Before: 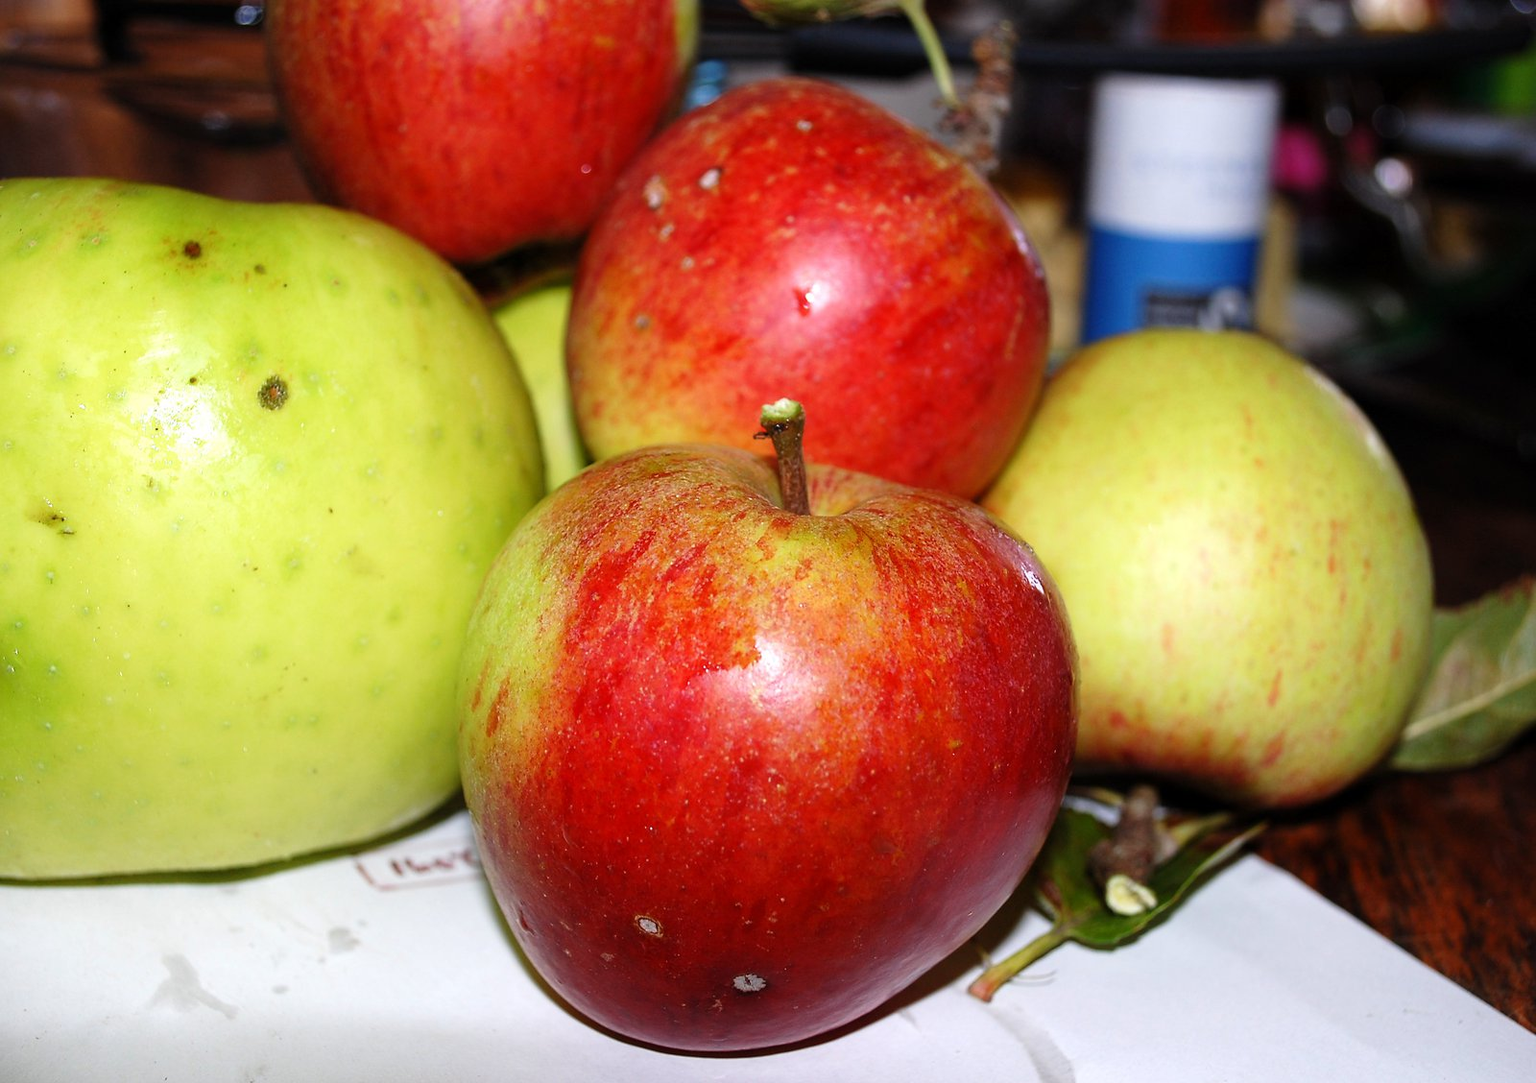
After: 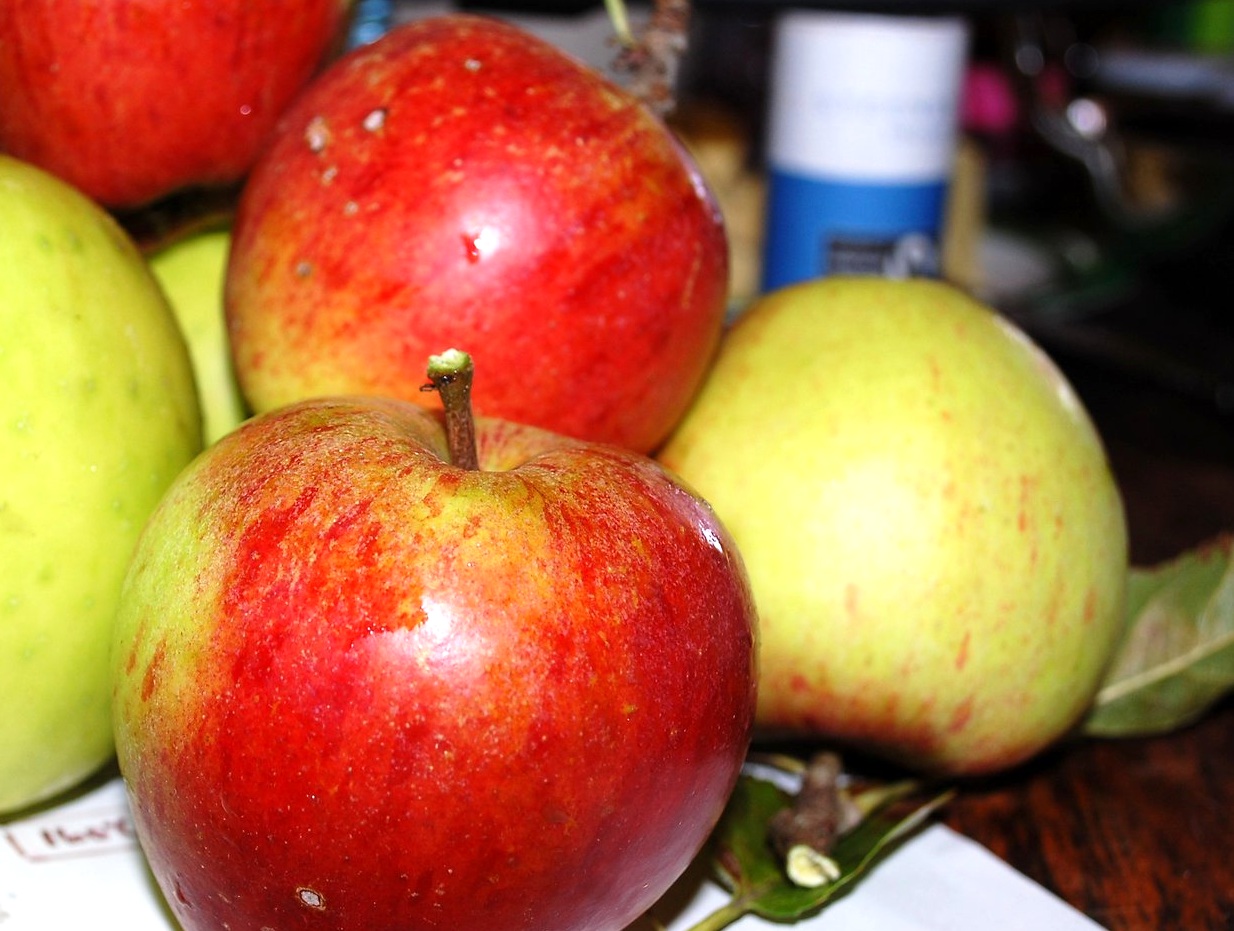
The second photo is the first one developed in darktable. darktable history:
crop: left 22.853%, top 5.902%, bottom 11.562%
exposure: exposure 0.297 EV, compensate exposure bias true, compensate highlight preservation false
